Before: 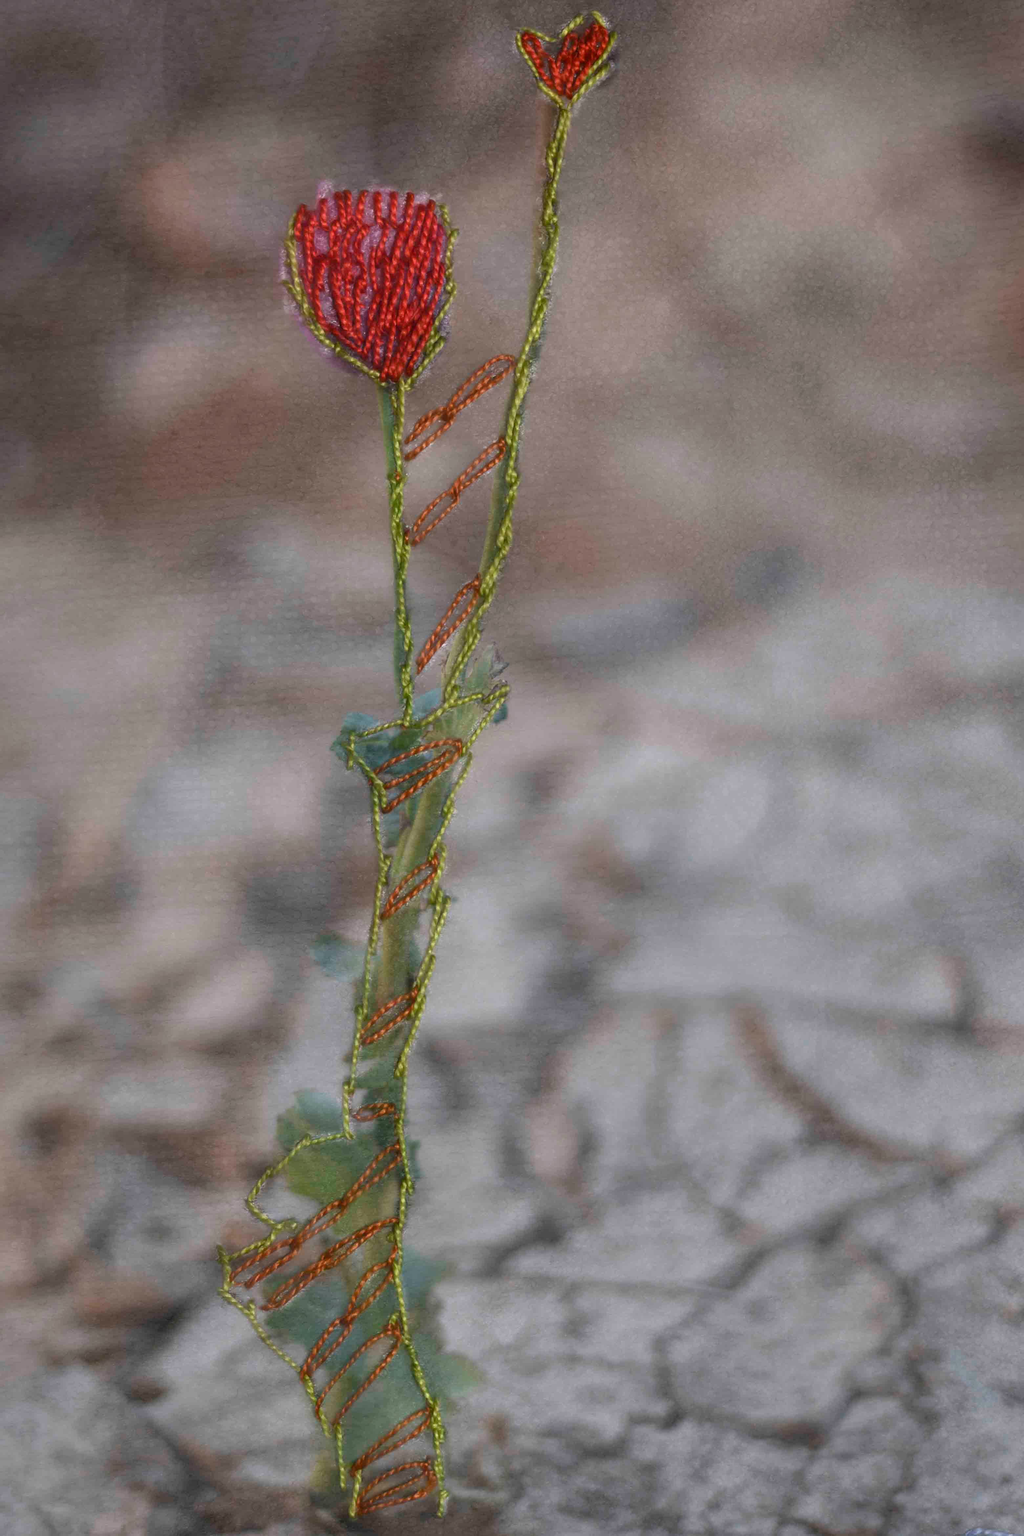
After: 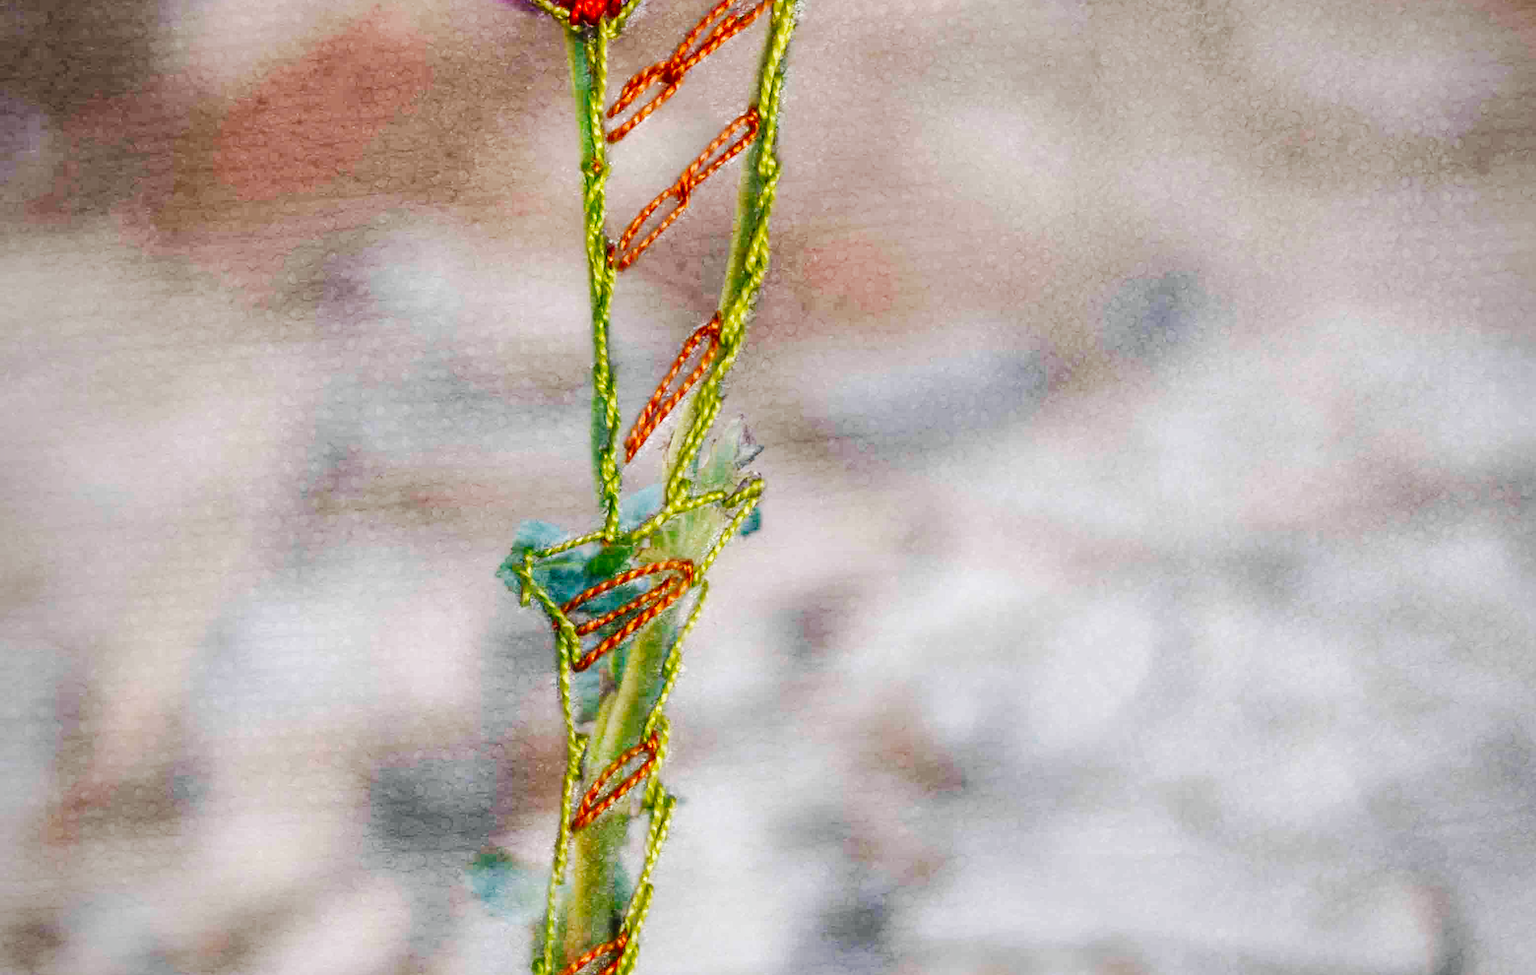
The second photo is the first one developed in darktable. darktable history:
crop and rotate: top 23.821%, bottom 33.812%
vignetting: brightness -0.317, saturation -0.062
color balance rgb: shadows lift › luminance -5.265%, shadows lift › chroma 1.198%, shadows lift › hue 218.19°, perceptual saturation grading › global saturation 18.868%
local contrast: on, module defaults
shadows and highlights: shadows 25.03, white point adjustment -2.89, highlights -30.1
exposure: exposure 0.188 EV, compensate highlight preservation false
base curve: curves: ch0 [(0, 0) (0.032, 0.025) (0.121, 0.166) (0.206, 0.329) (0.605, 0.79) (1, 1)], preserve colors none
tone curve: curves: ch0 [(0, 0.023) (0.1, 0.084) (0.184, 0.168) (0.45, 0.54) (0.57, 0.683) (0.722, 0.825) (0.877, 0.948) (1, 1)]; ch1 [(0, 0) (0.414, 0.395) (0.453, 0.437) (0.502, 0.509) (0.521, 0.519) (0.573, 0.568) (0.618, 0.61) (0.654, 0.642) (1, 1)]; ch2 [(0, 0) (0.421, 0.43) (0.45, 0.463) (0.492, 0.504) (0.511, 0.519) (0.557, 0.557) (0.602, 0.605) (1, 1)], preserve colors none
